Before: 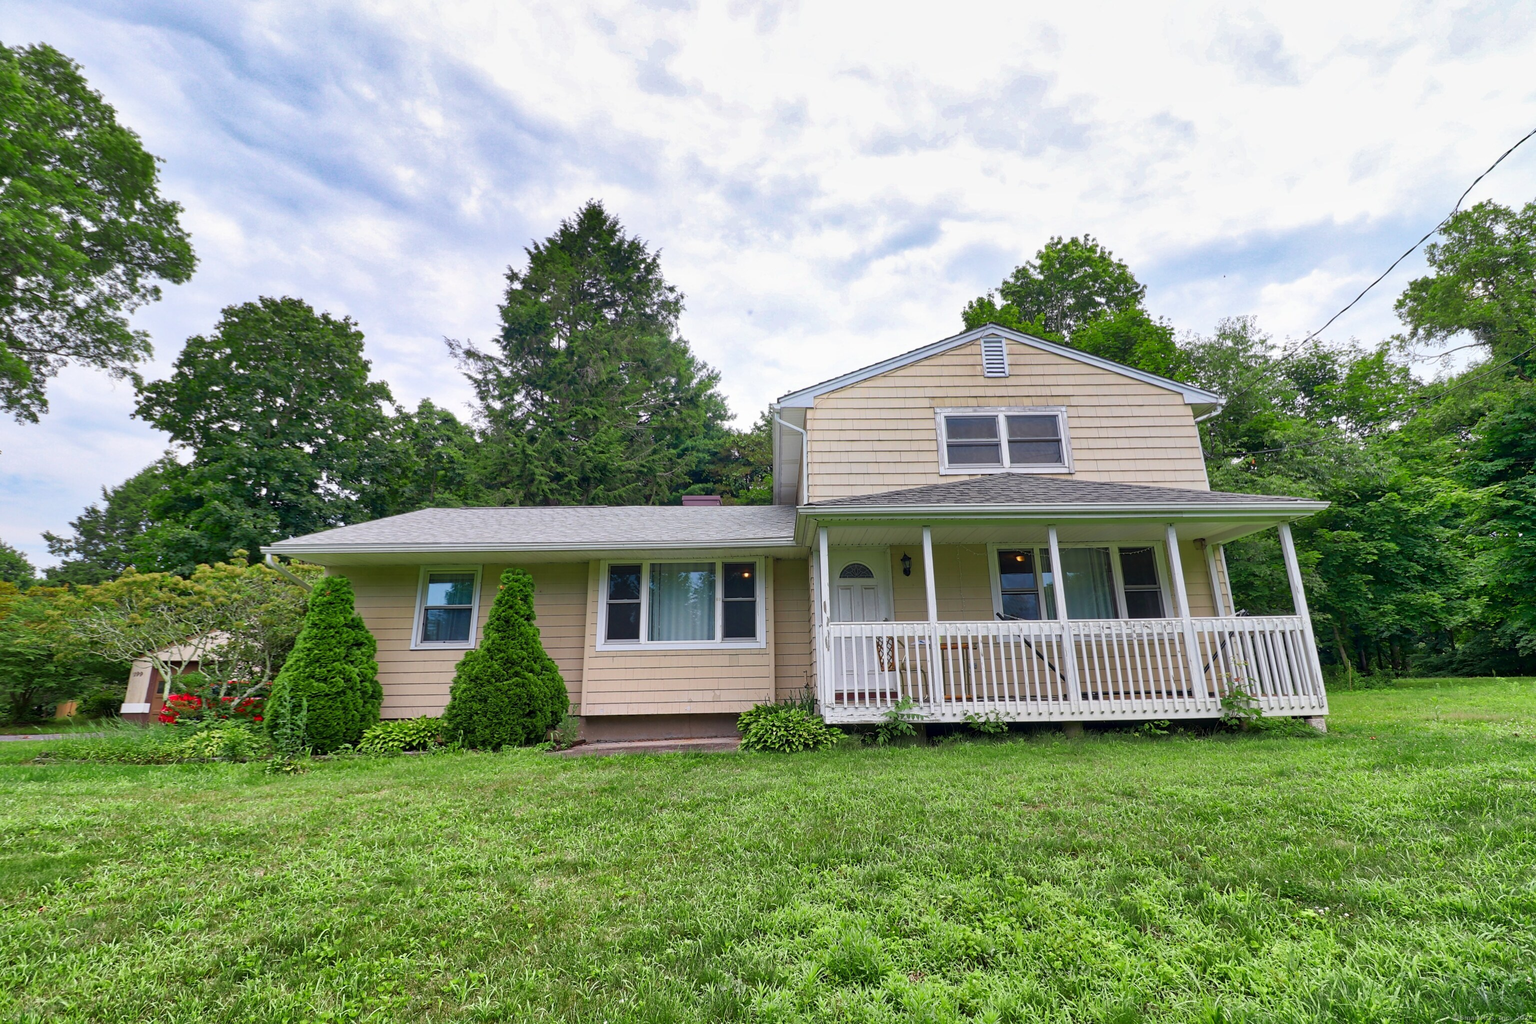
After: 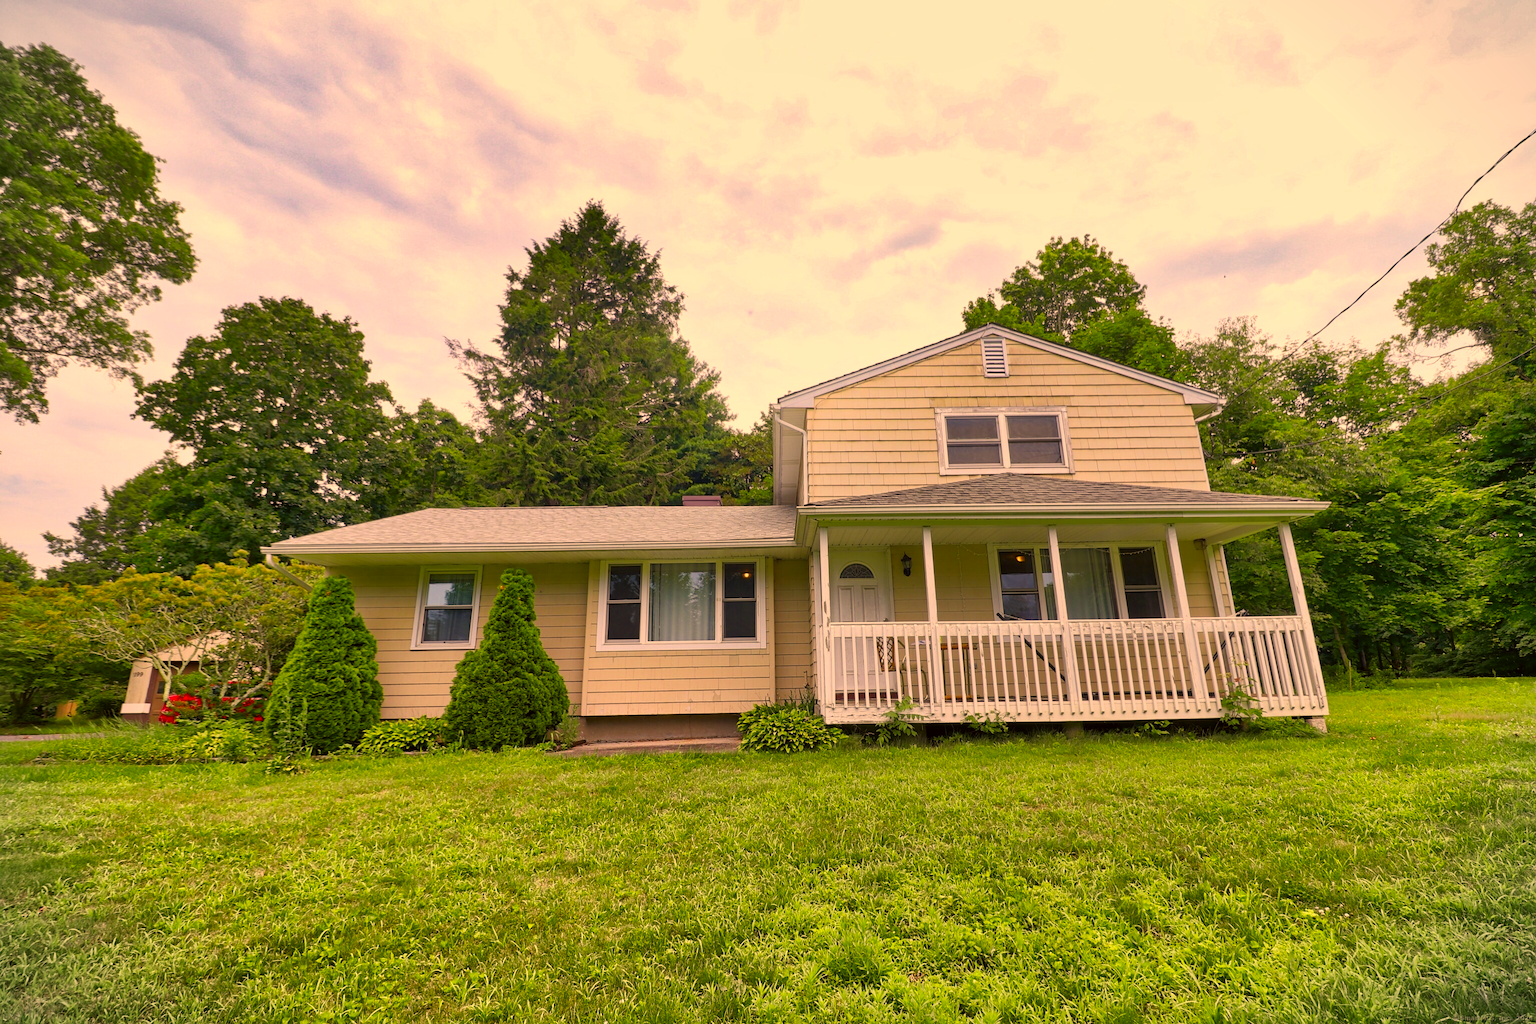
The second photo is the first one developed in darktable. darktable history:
color correction: highlights a* 18.7, highlights b* 35.42, shadows a* 1.35, shadows b* 6.18, saturation 1.01
vignetting: fall-off start 97.18%, width/height ratio 1.186, unbound false
